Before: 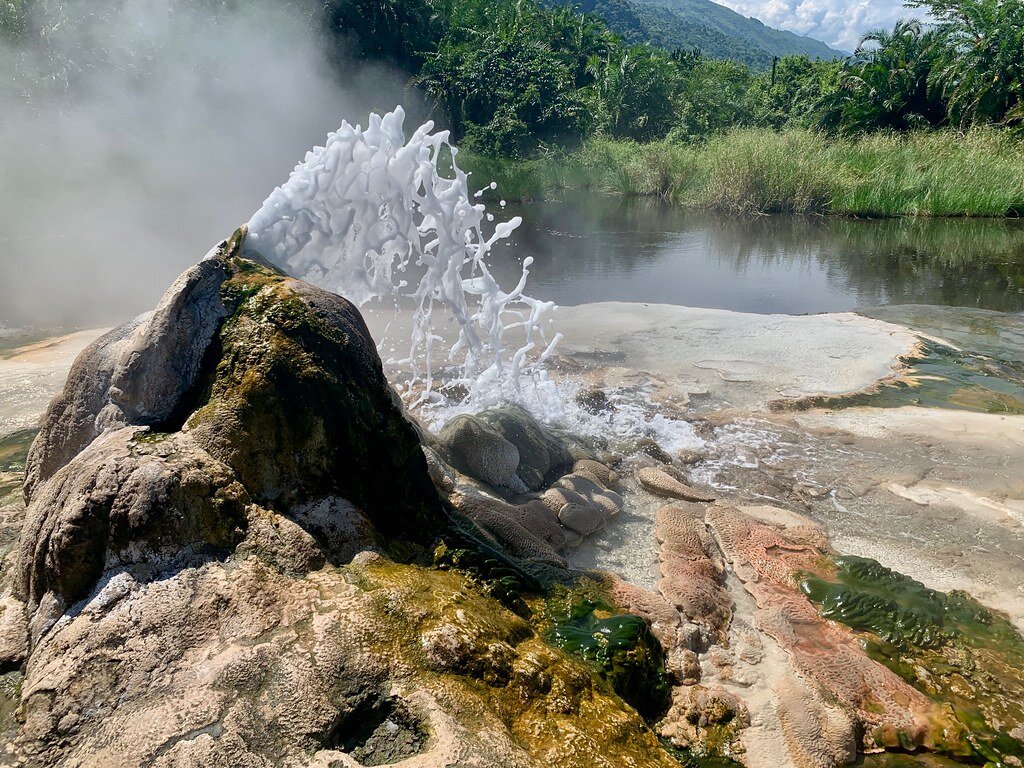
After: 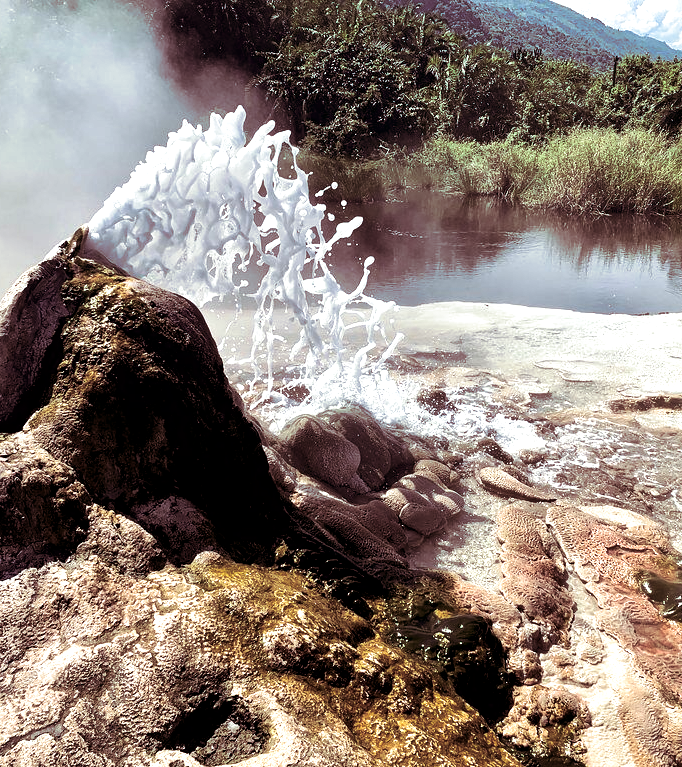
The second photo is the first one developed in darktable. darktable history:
local contrast: mode bilateral grid, contrast 25, coarseness 60, detail 151%, midtone range 0.2
crop and rotate: left 15.546%, right 17.787%
split-toning: on, module defaults
tone equalizer: -8 EV -0.75 EV, -7 EV -0.7 EV, -6 EV -0.6 EV, -5 EV -0.4 EV, -3 EV 0.4 EV, -2 EV 0.6 EV, -1 EV 0.7 EV, +0 EV 0.75 EV, edges refinement/feathering 500, mask exposure compensation -1.57 EV, preserve details no
